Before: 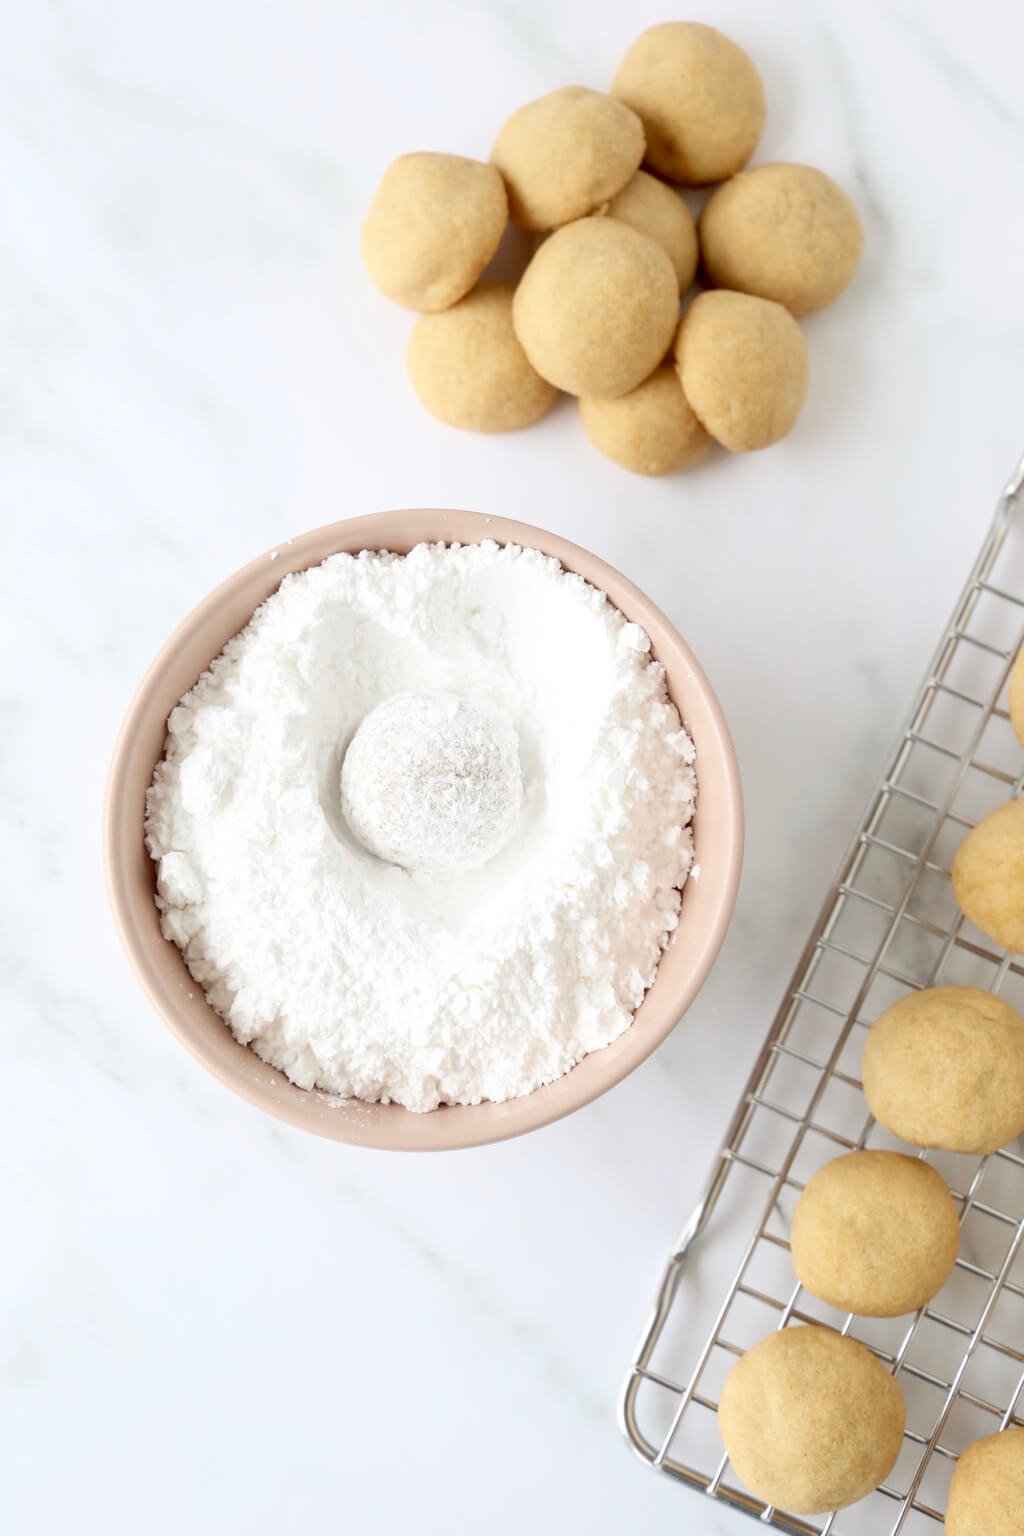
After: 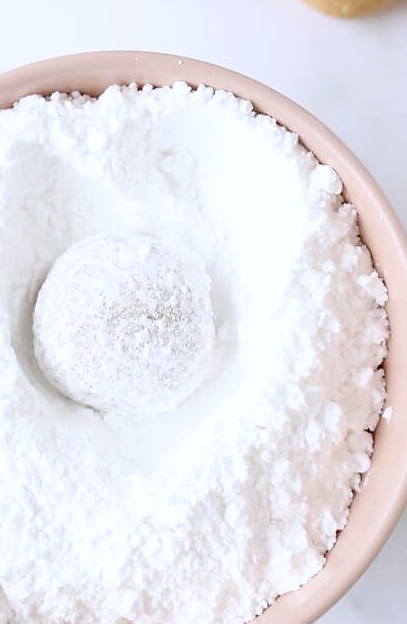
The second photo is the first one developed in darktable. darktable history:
sharpen: radius 1.009, threshold 0.866
color calibration: illuminant as shot in camera, x 0.358, y 0.373, temperature 4628.91 K, clip negative RGB from gamut false
crop: left 30.176%, top 29.856%, right 30.049%, bottom 29.455%
